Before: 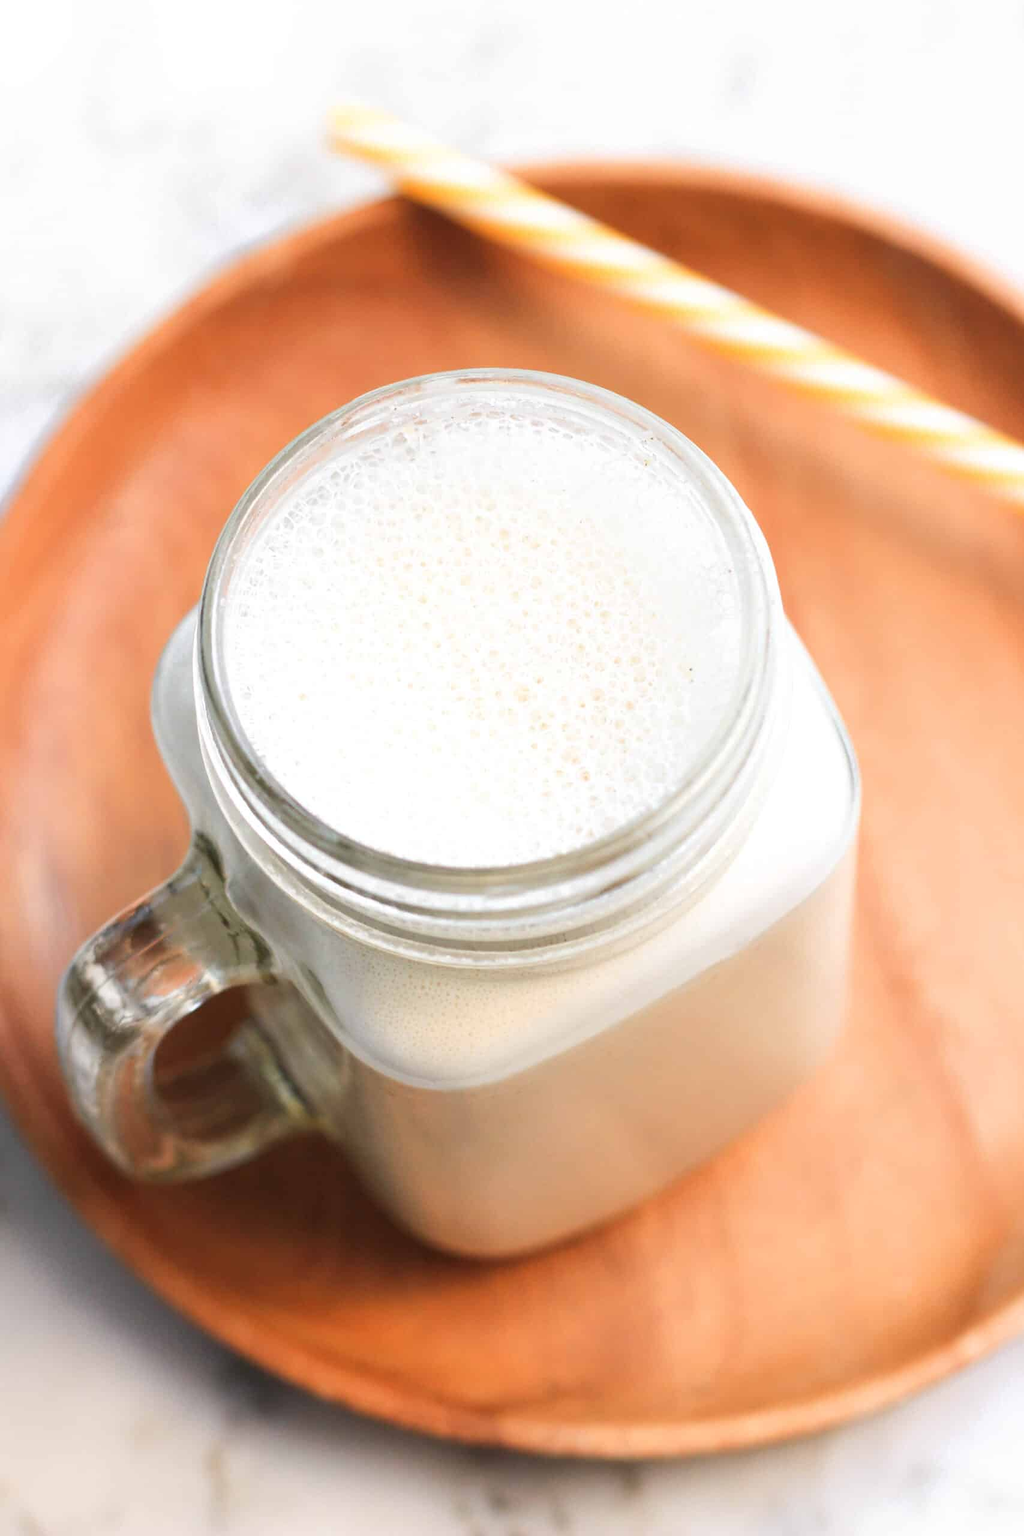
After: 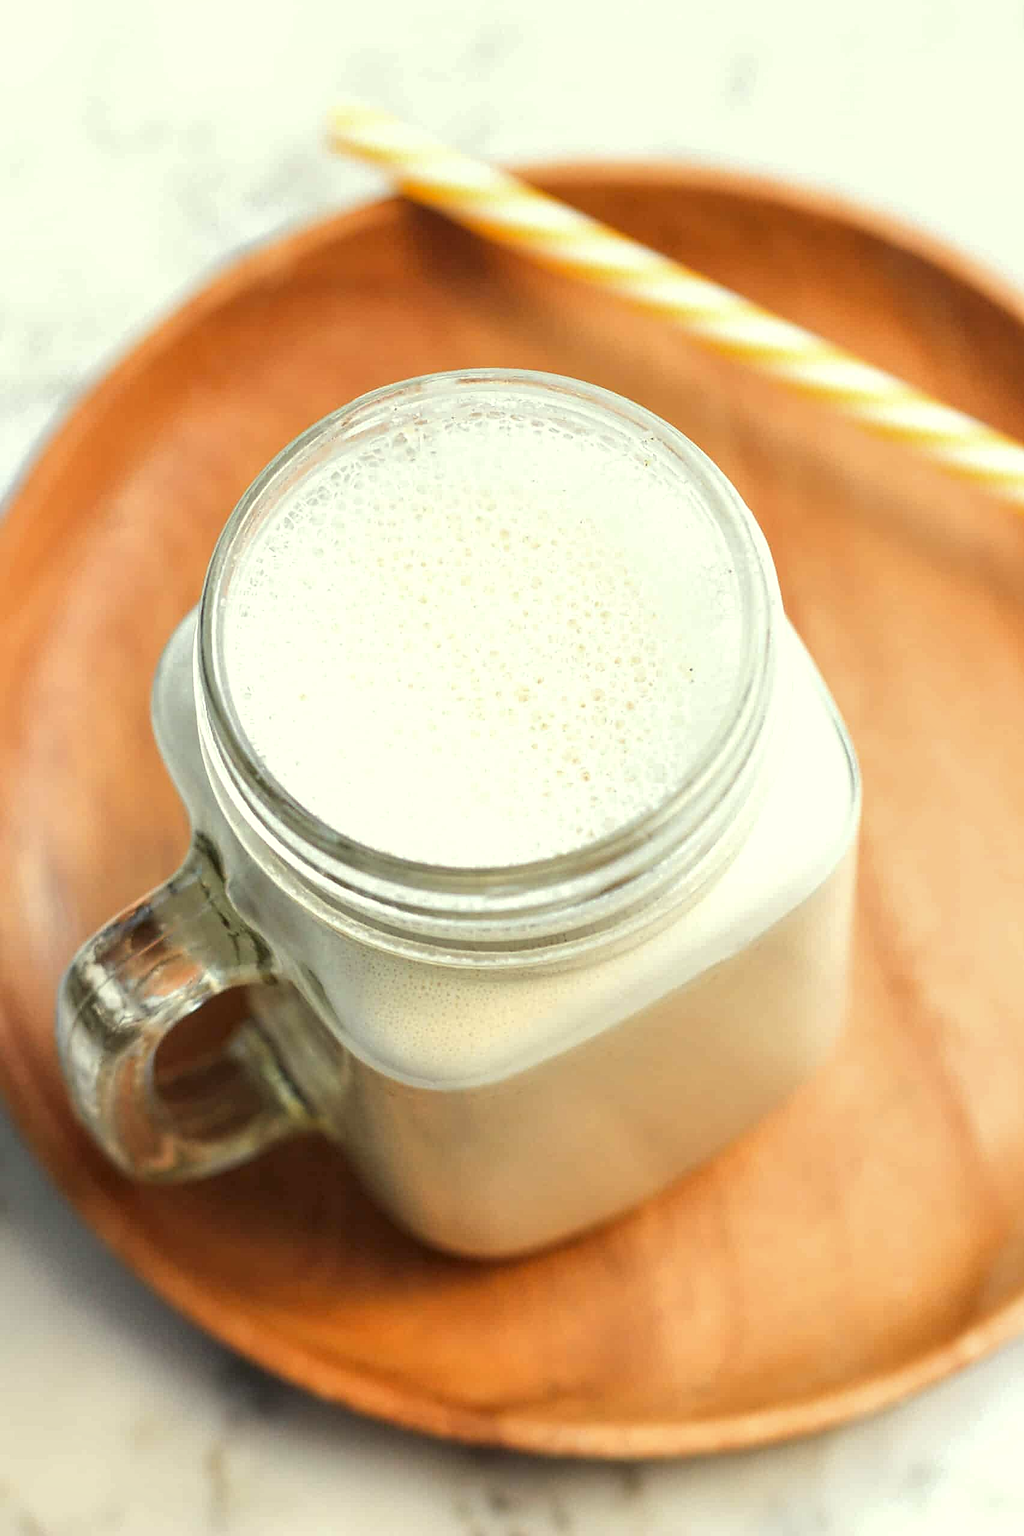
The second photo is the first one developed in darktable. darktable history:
local contrast: on, module defaults
shadows and highlights: shadows 25, highlights -25
exposure: compensate highlight preservation false
sharpen: on, module defaults
color balance: mode lift, gamma, gain (sRGB)
color correction: highlights a* -5.94, highlights b* 11.19
